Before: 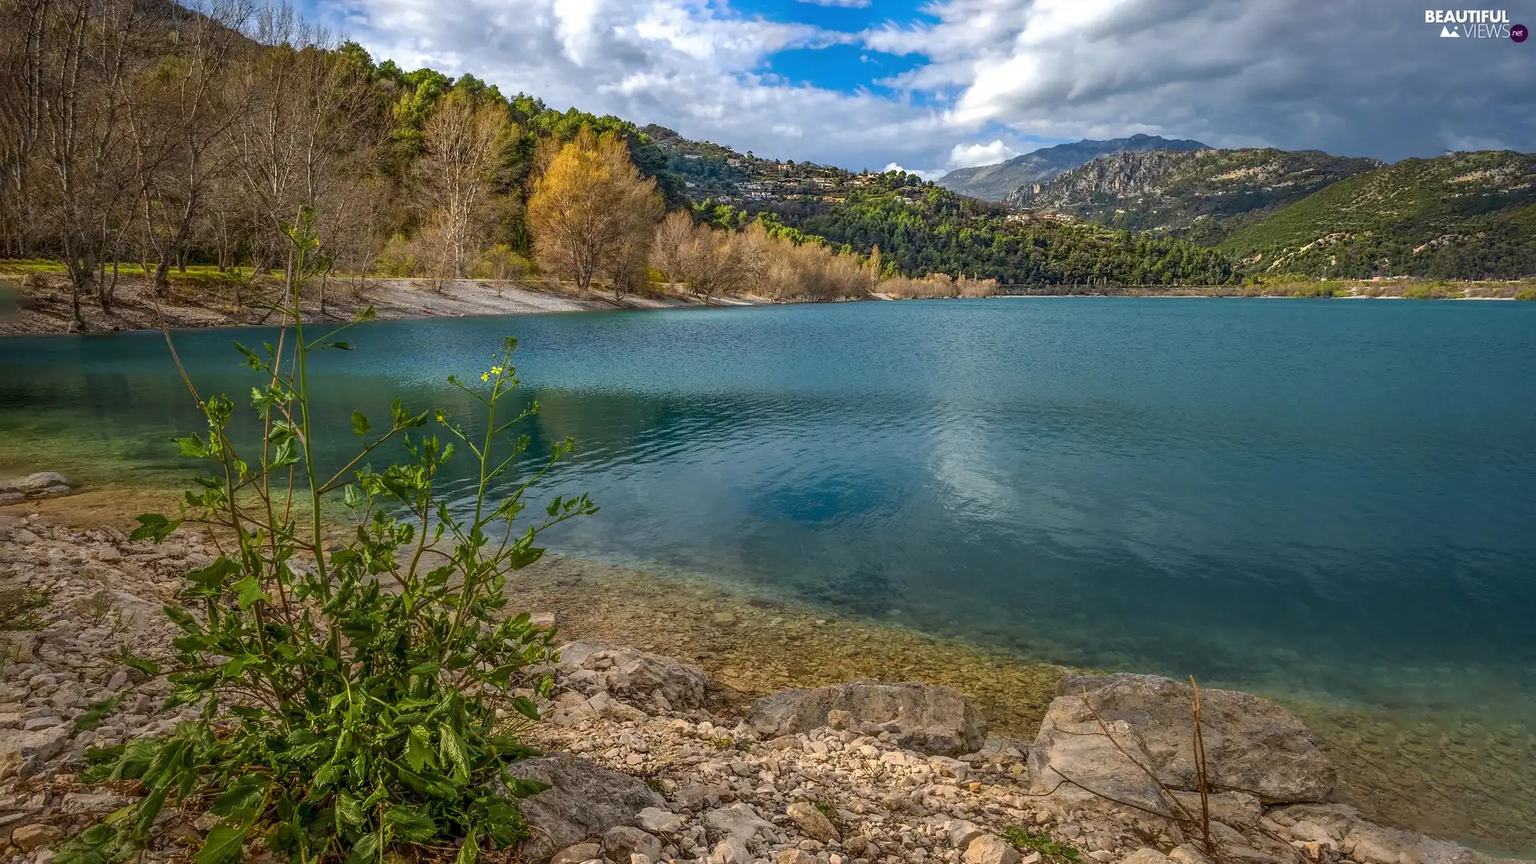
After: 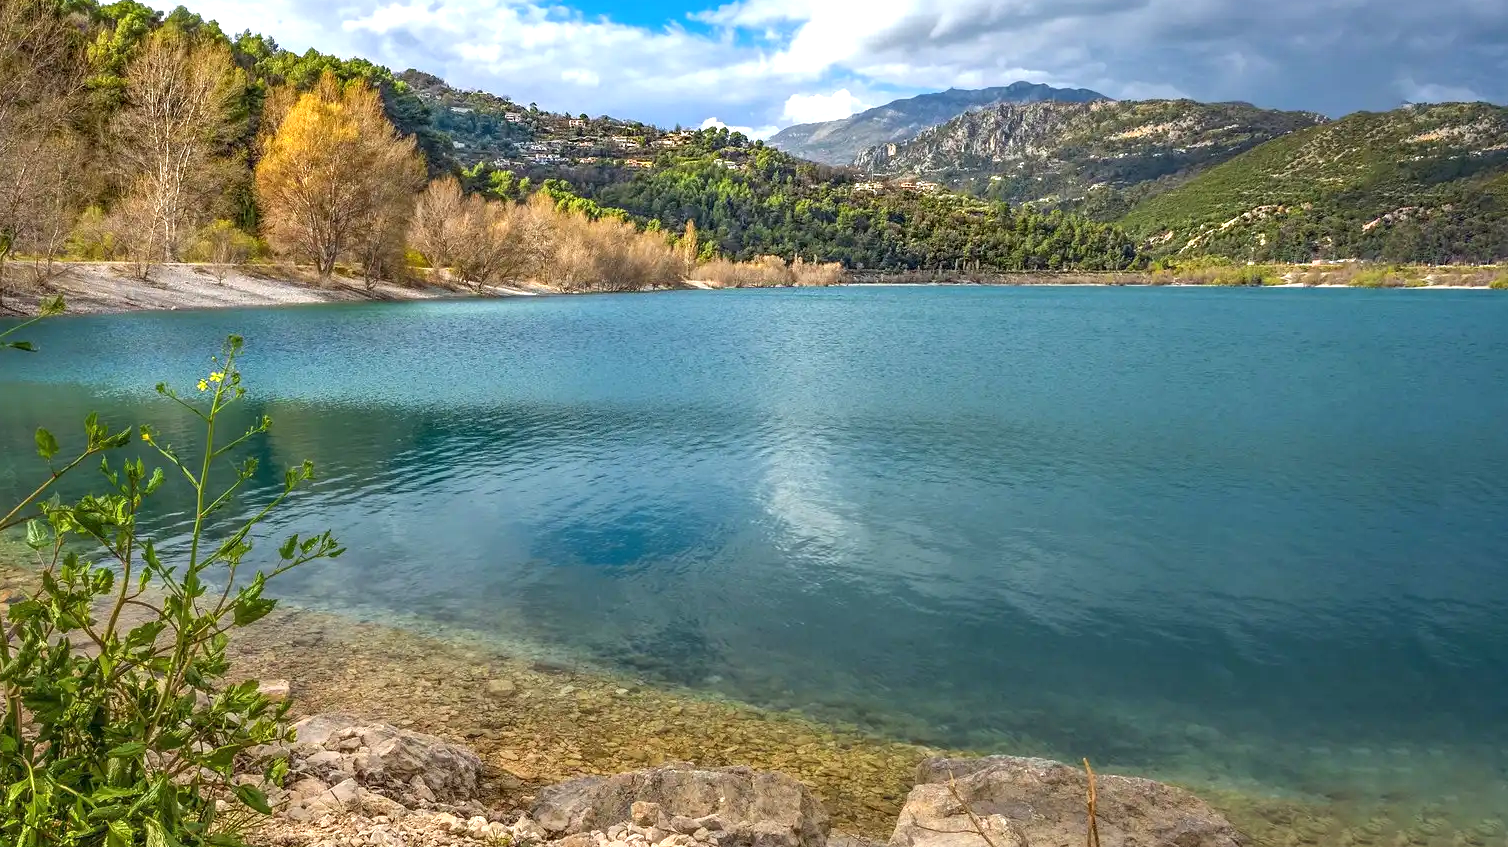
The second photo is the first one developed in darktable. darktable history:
crop and rotate: left 21.081%, top 8.044%, right 0.372%, bottom 13.476%
exposure: exposure 0.779 EV, compensate highlight preservation false
